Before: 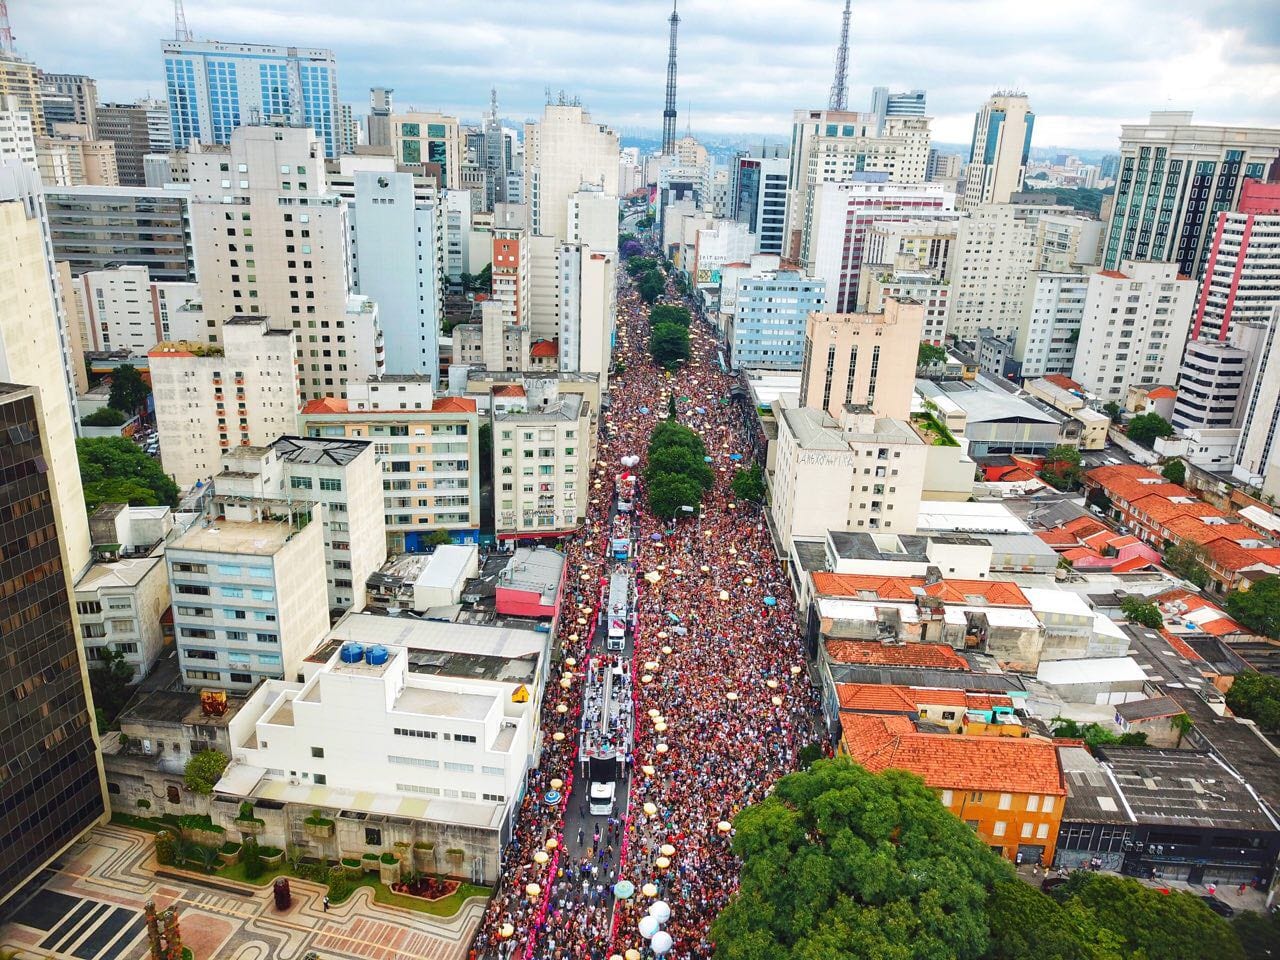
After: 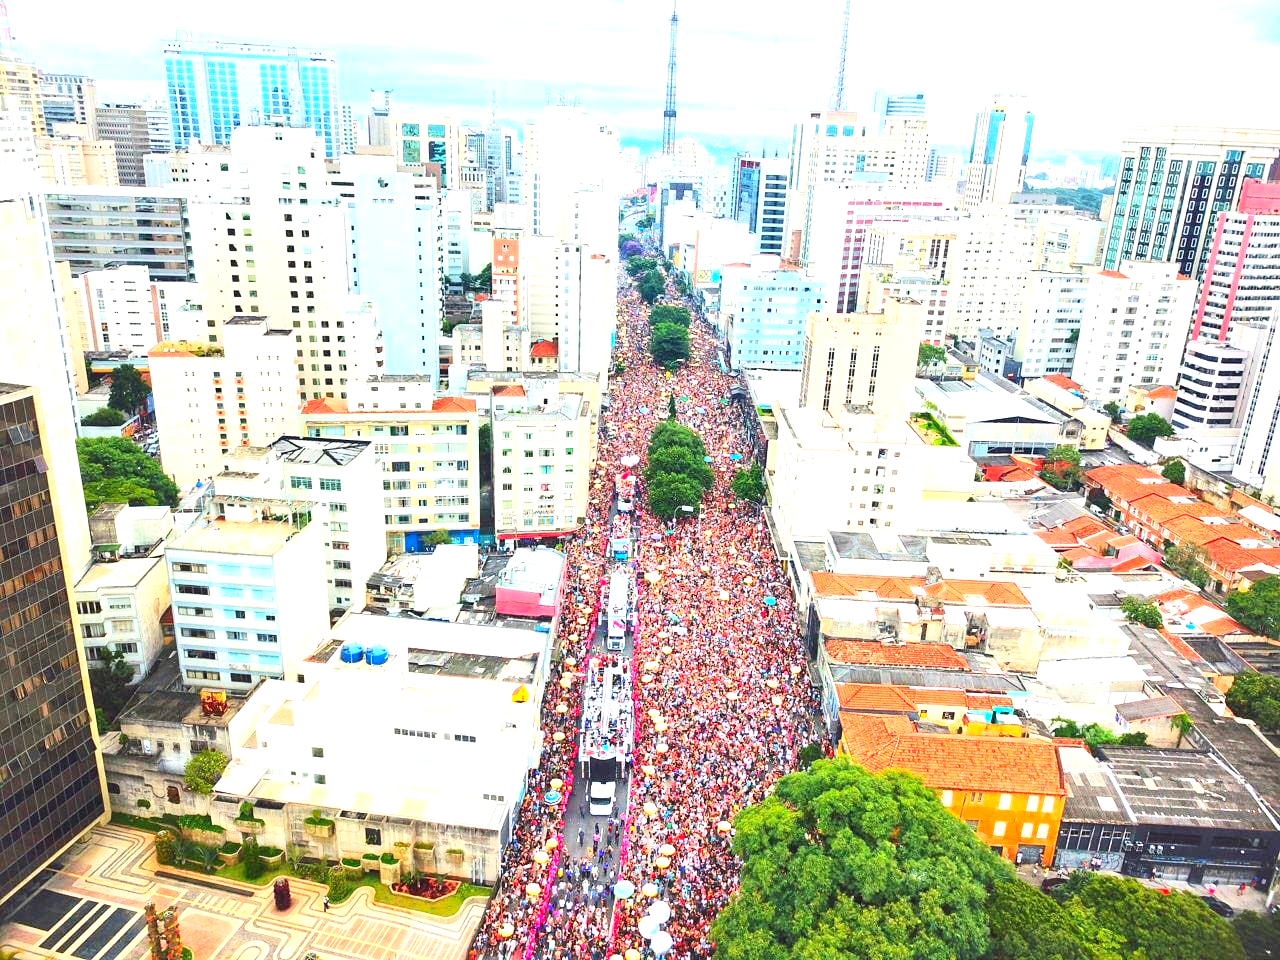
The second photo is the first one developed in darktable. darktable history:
contrast brightness saturation: contrast 0.2, brightness 0.161, saturation 0.223
exposure: black level correction 0, exposure 1.2 EV, compensate exposure bias true, compensate highlight preservation false
